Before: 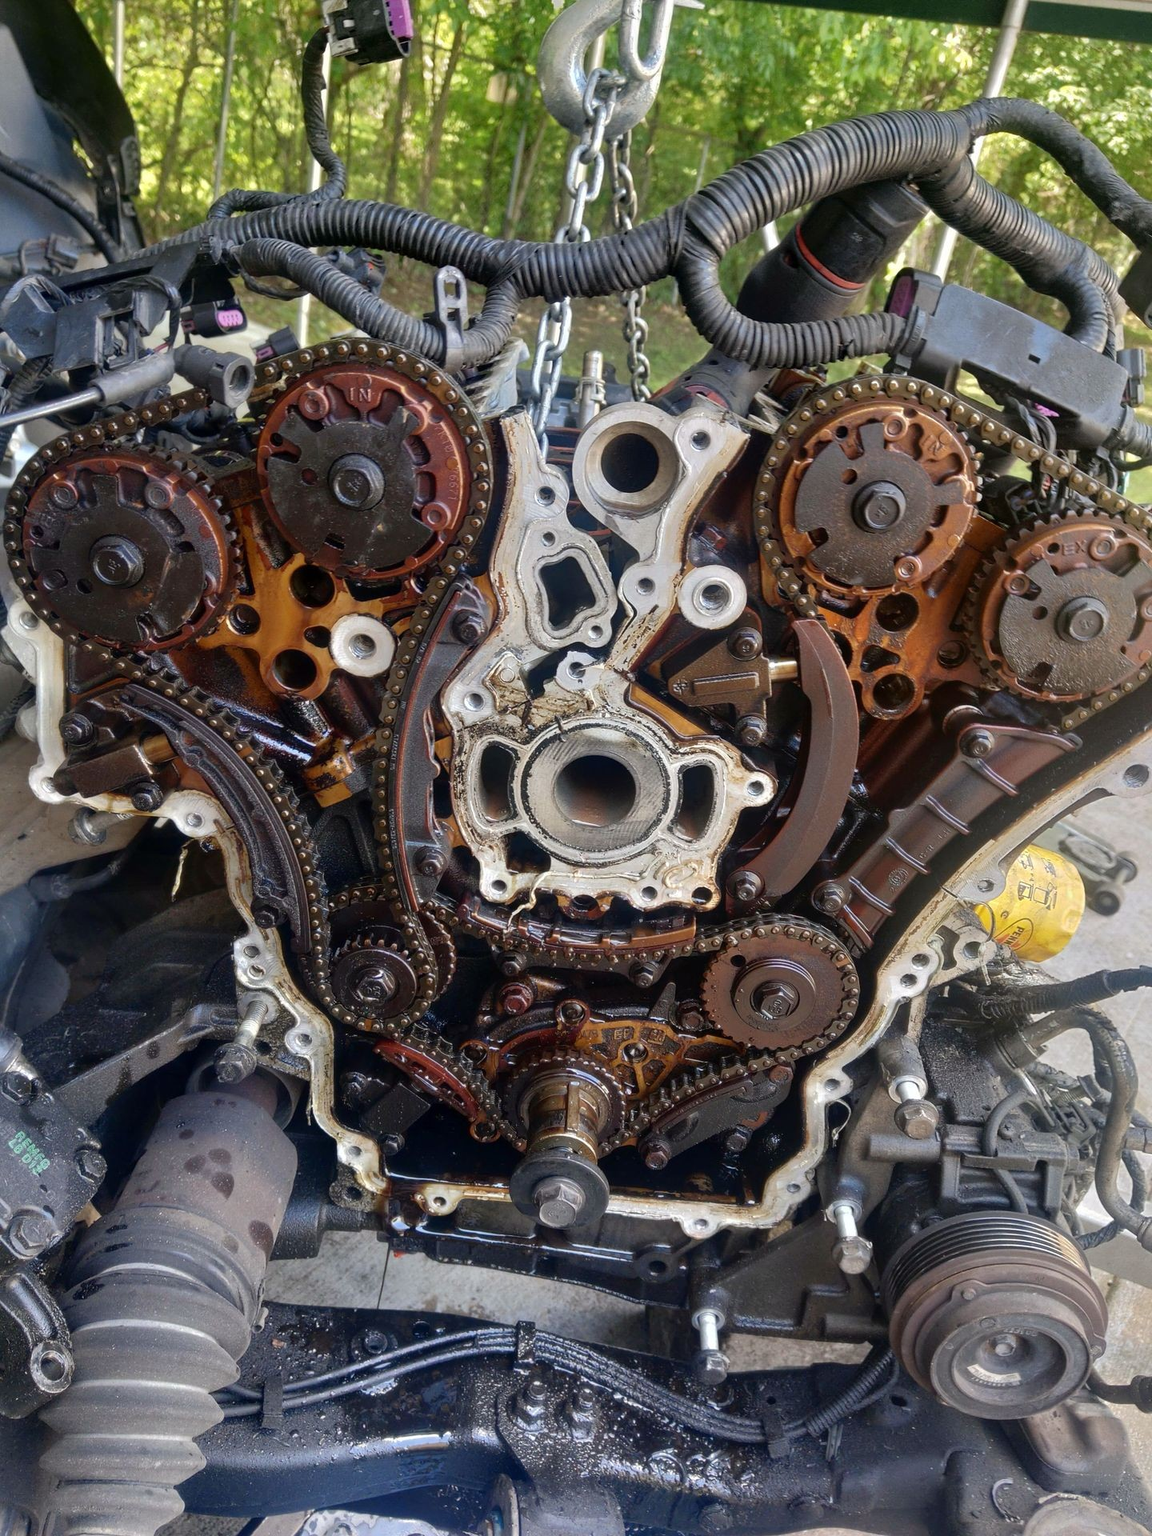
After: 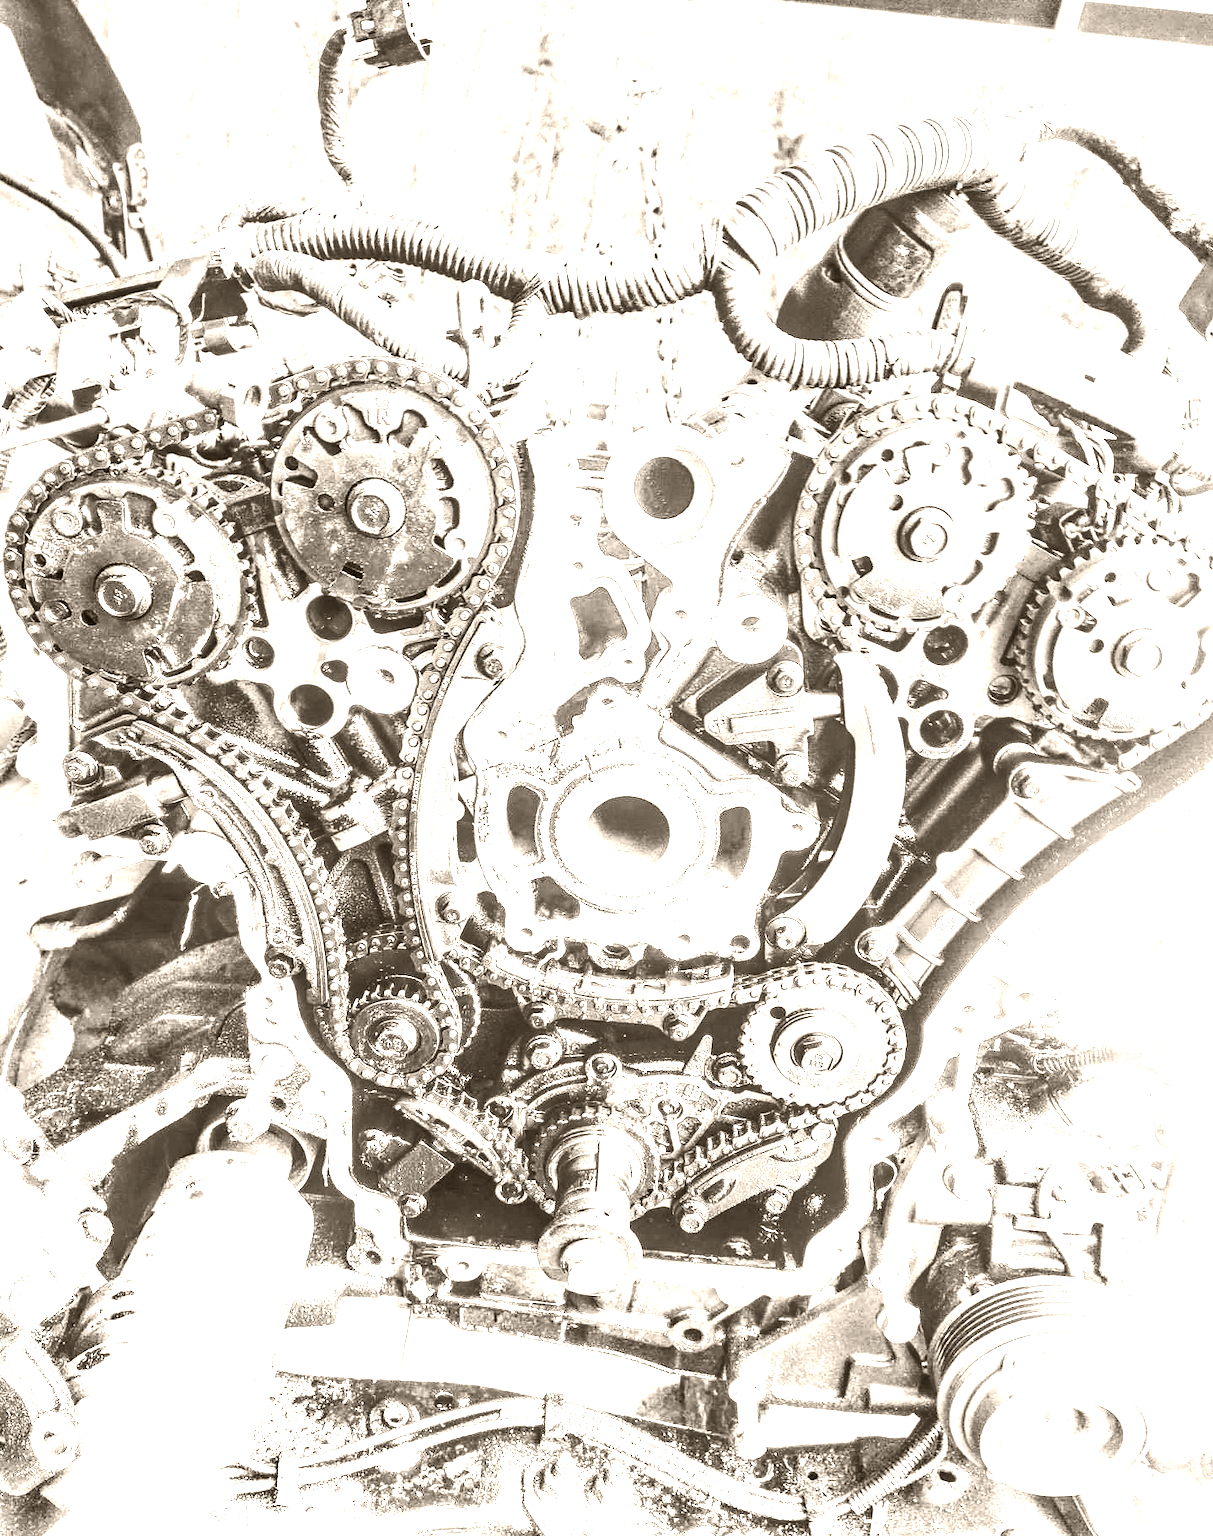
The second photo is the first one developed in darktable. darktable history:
colorize: hue 34.49°, saturation 35.33%, source mix 100%, version 1
local contrast: highlights 19%, detail 186%
exposure: black level correction 0, exposure 1.741 EV, compensate exposure bias true, compensate highlight preservation false
crop and rotate: top 0%, bottom 5.097%
color zones: curves: ch0 [(0, 0.613) (0.01, 0.613) (0.245, 0.448) (0.498, 0.529) (0.642, 0.665) (0.879, 0.777) (0.99, 0.613)]; ch1 [(0, 0.035) (0.121, 0.189) (0.259, 0.197) (0.415, 0.061) (0.589, 0.022) (0.732, 0.022) (0.857, 0.026) (0.991, 0.053)]
contrast brightness saturation: contrast 0.23, brightness 0.1, saturation 0.29
base curve: curves: ch0 [(0, 0) (0.028, 0.03) (0.121, 0.232) (0.46, 0.748) (0.859, 0.968) (1, 1)], preserve colors none
